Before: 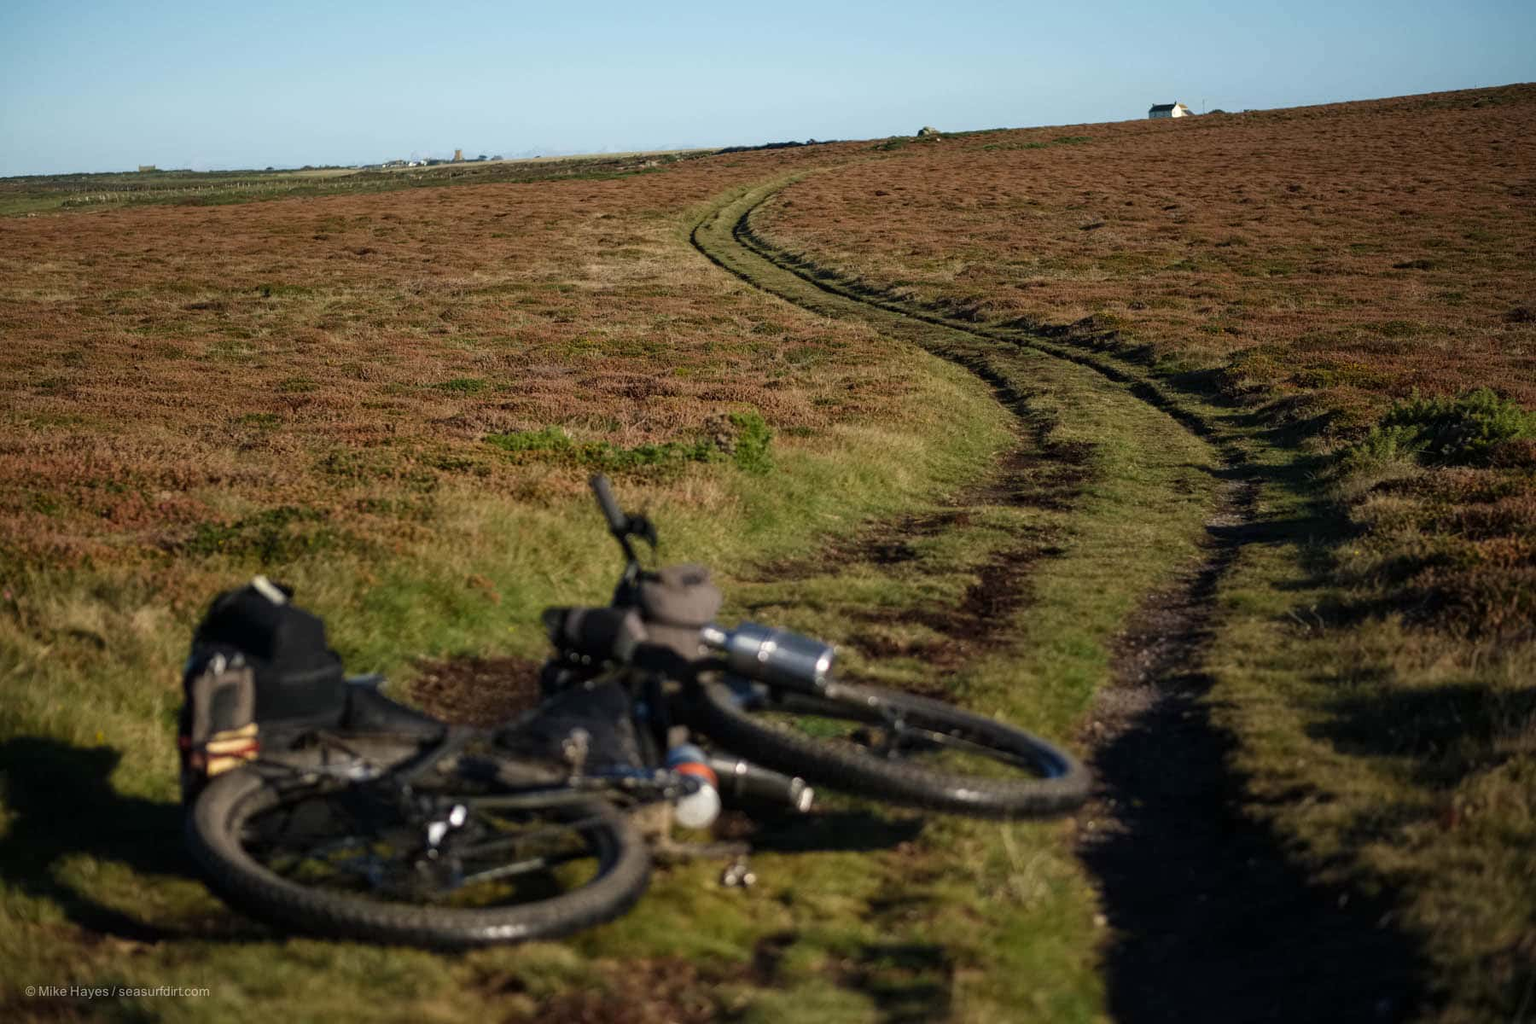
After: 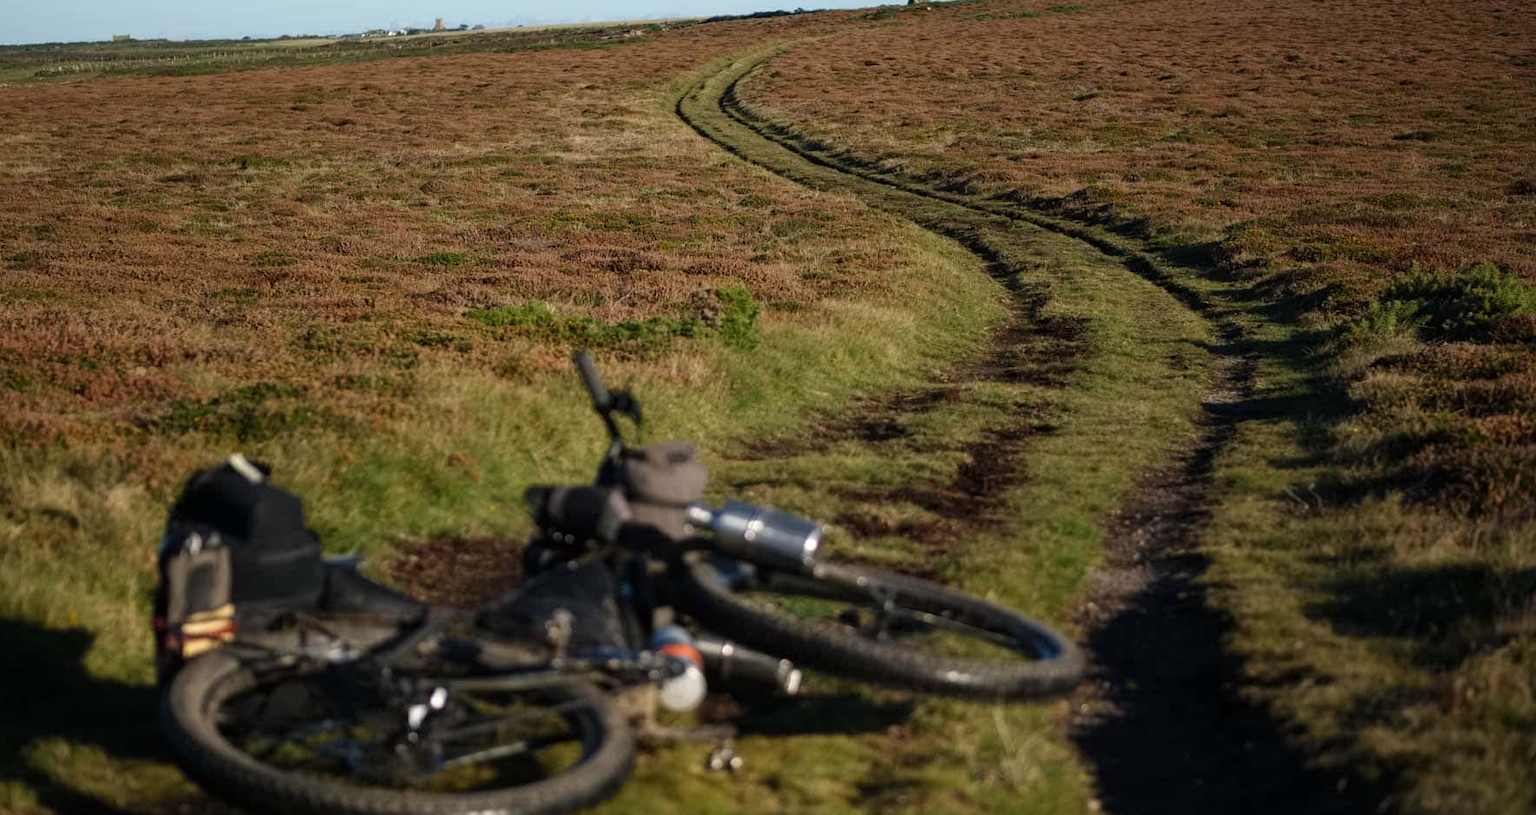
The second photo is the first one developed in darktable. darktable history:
crop and rotate: left 1.856%, top 12.866%, right 0.14%, bottom 9.07%
